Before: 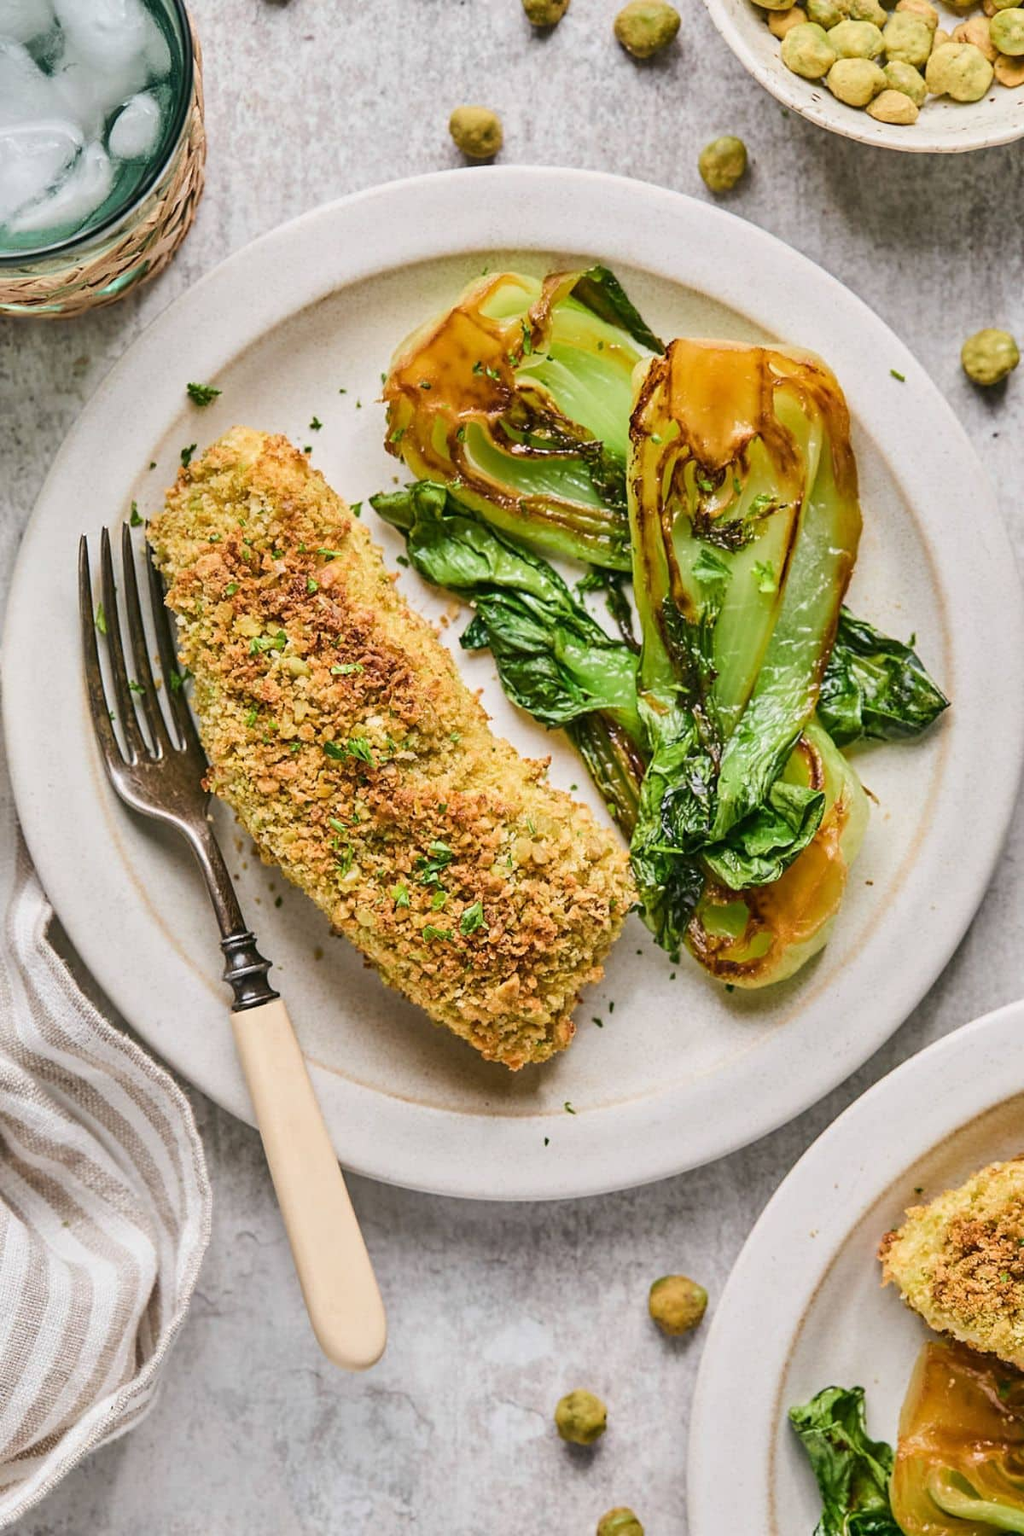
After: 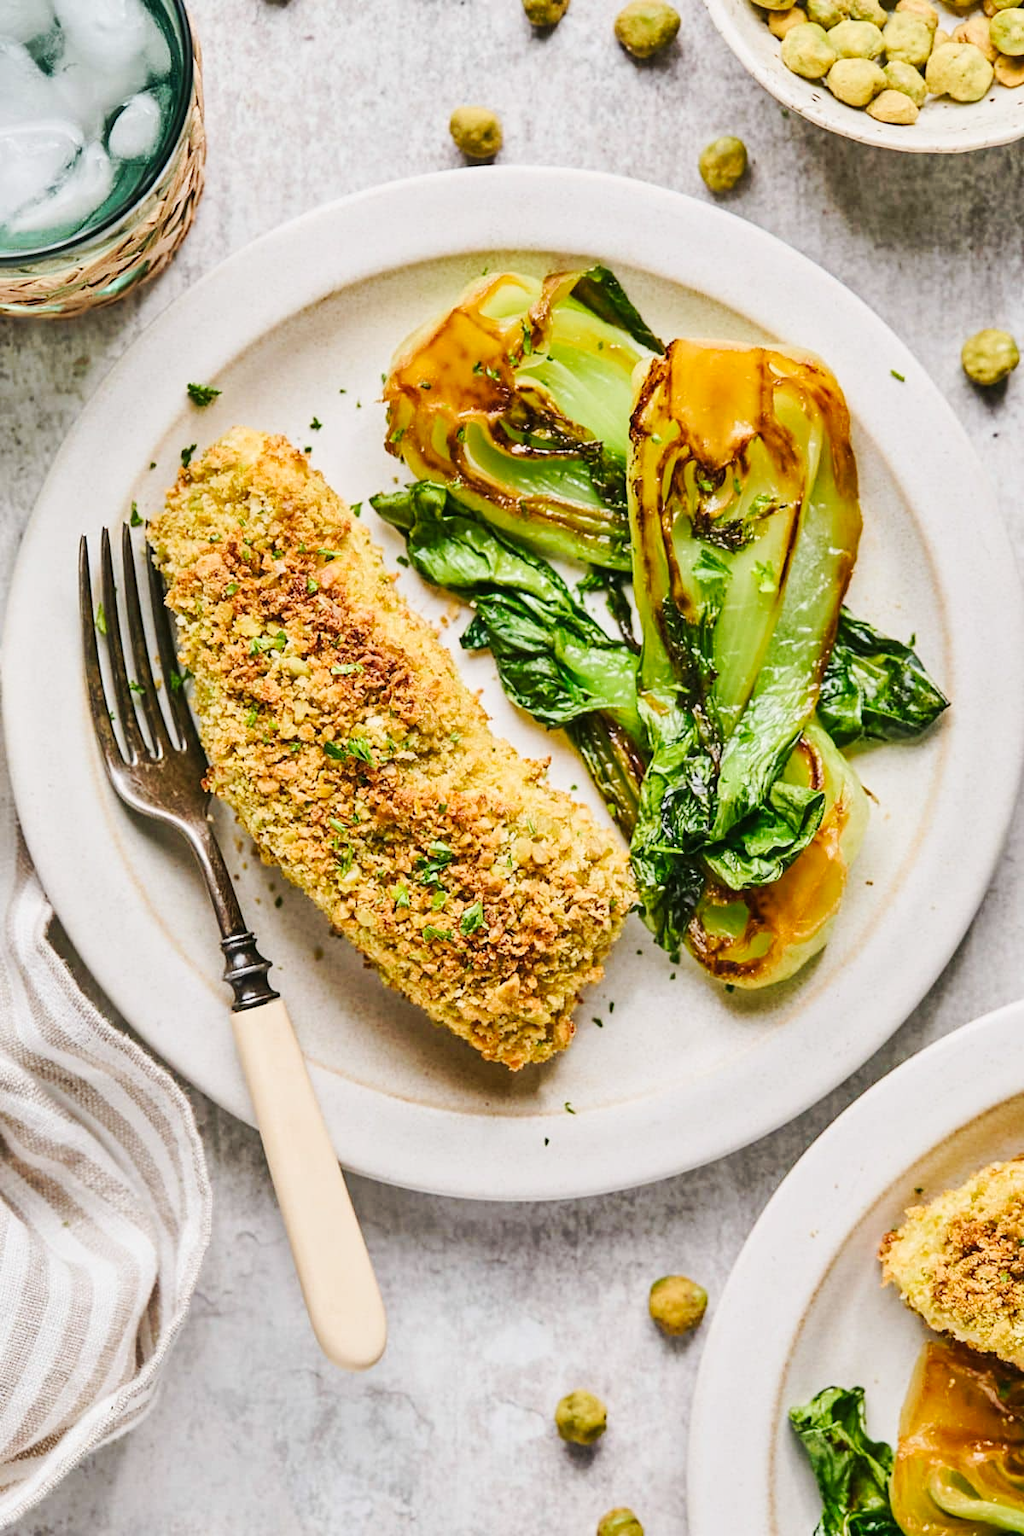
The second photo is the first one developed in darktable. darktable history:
tone curve: curves: ch0 [(0, 0) (0.003, 0.005) (0.011, 0.013) (0.025, 0.027) (0.044, 0.044) (0.069, 0.06) (0.1, 0.081) (0.136, 0.114) (0.177, 0.16) (0.224, 0.211) (0.277, 0.277) (0.335, 0.354) (0.399, 0.435) (0.468, 0.538) (0.543, 0.626) (0.623, 0.708) (0.709, 0.789) (0.801, 0.867) (0.898, 0.935) (1, 1)], preserve colors none
exposure: black level correction 0.001, compensate highlight preservation false
